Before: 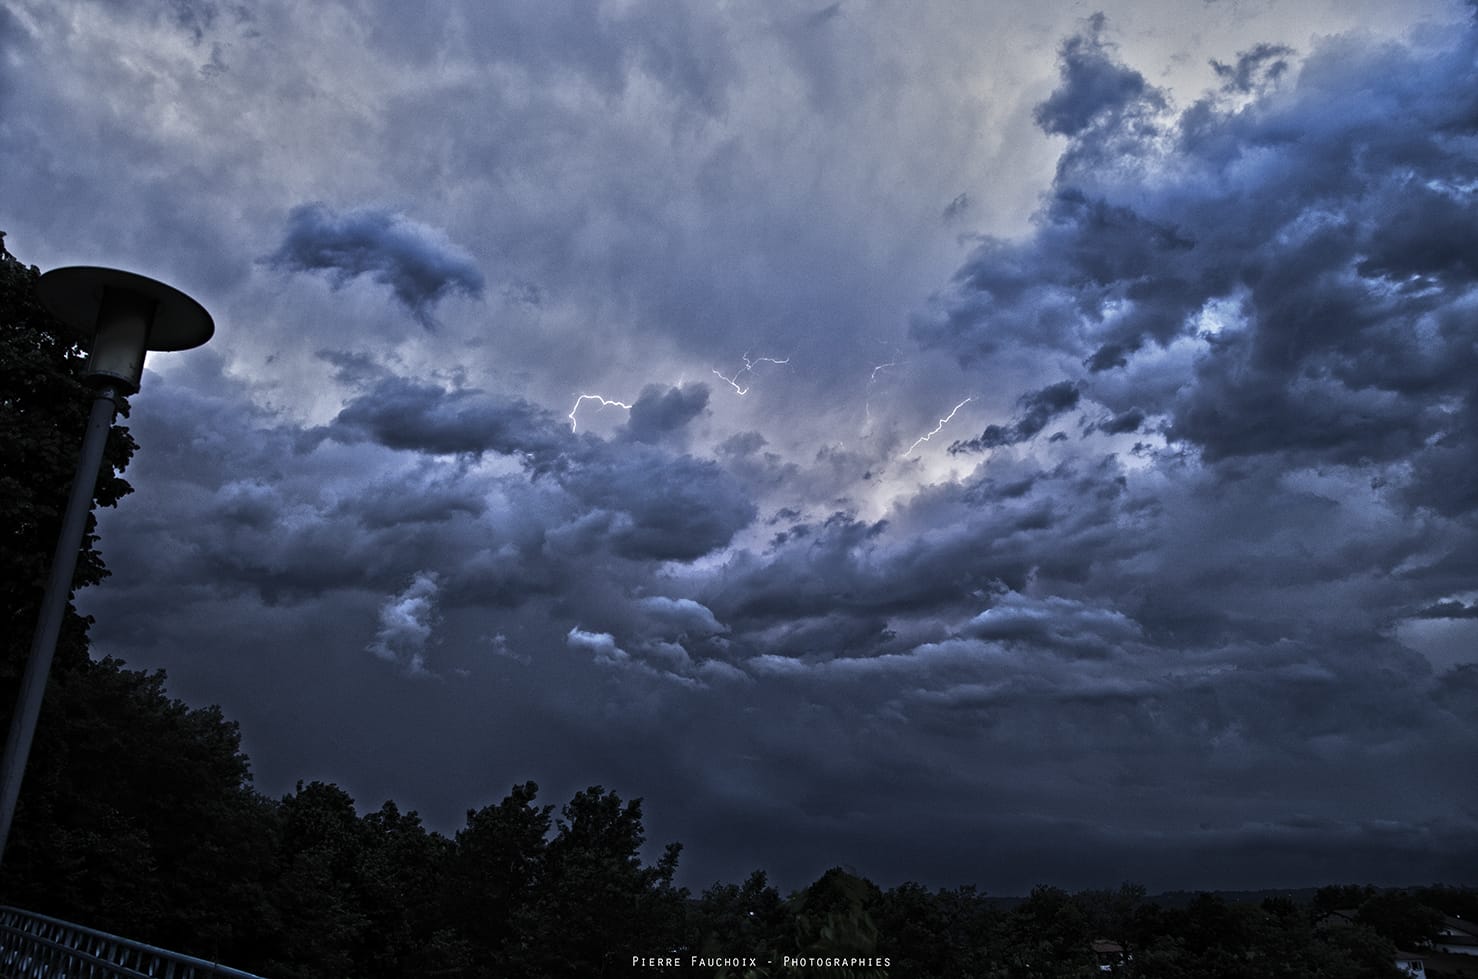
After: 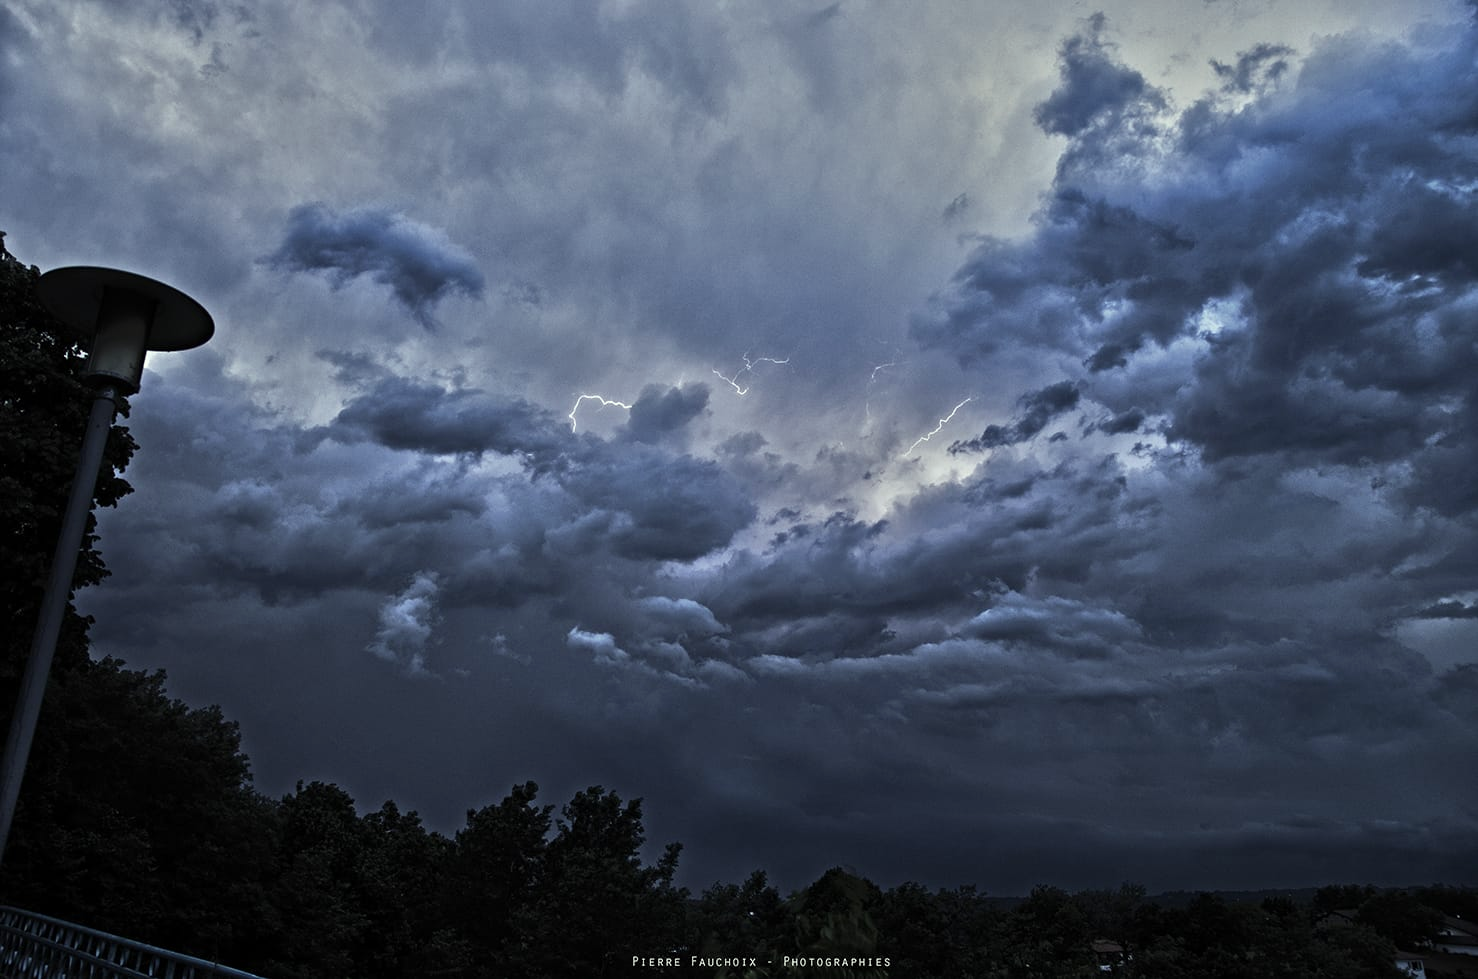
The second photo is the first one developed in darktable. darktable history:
exposure: compensate highlight preservation false
color correction: highlights a* -4.7, highlights b* 5.06, saturation 0.939
